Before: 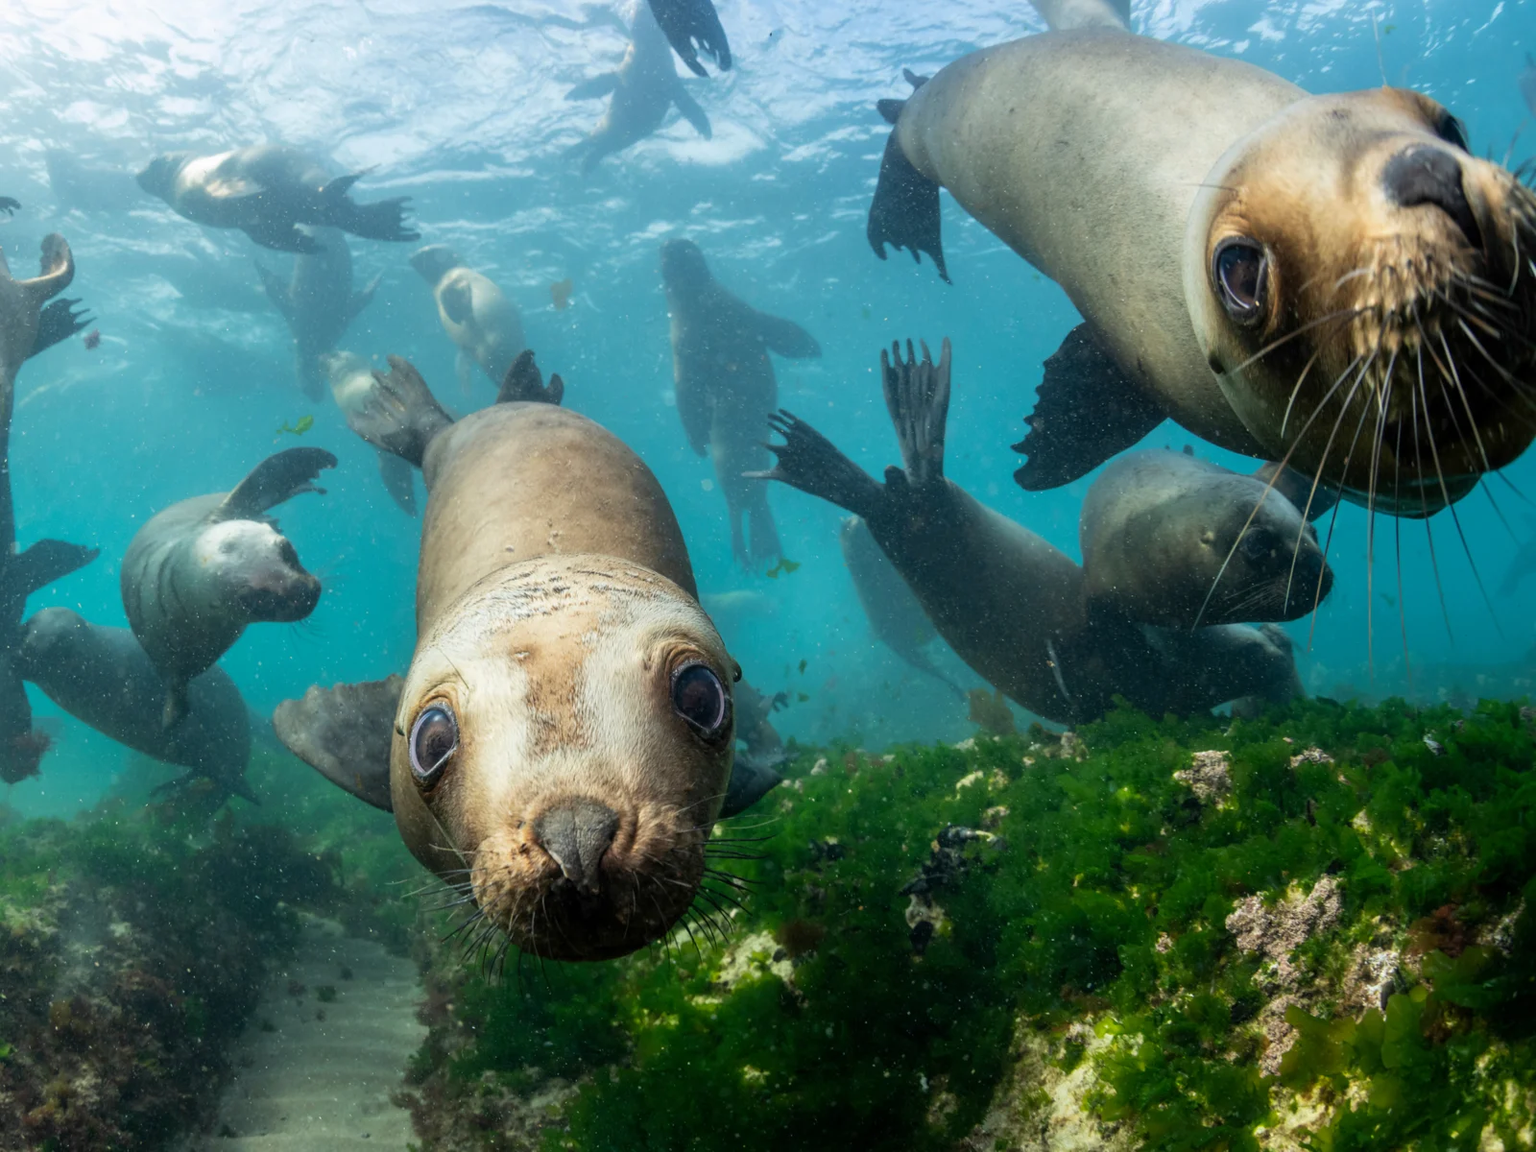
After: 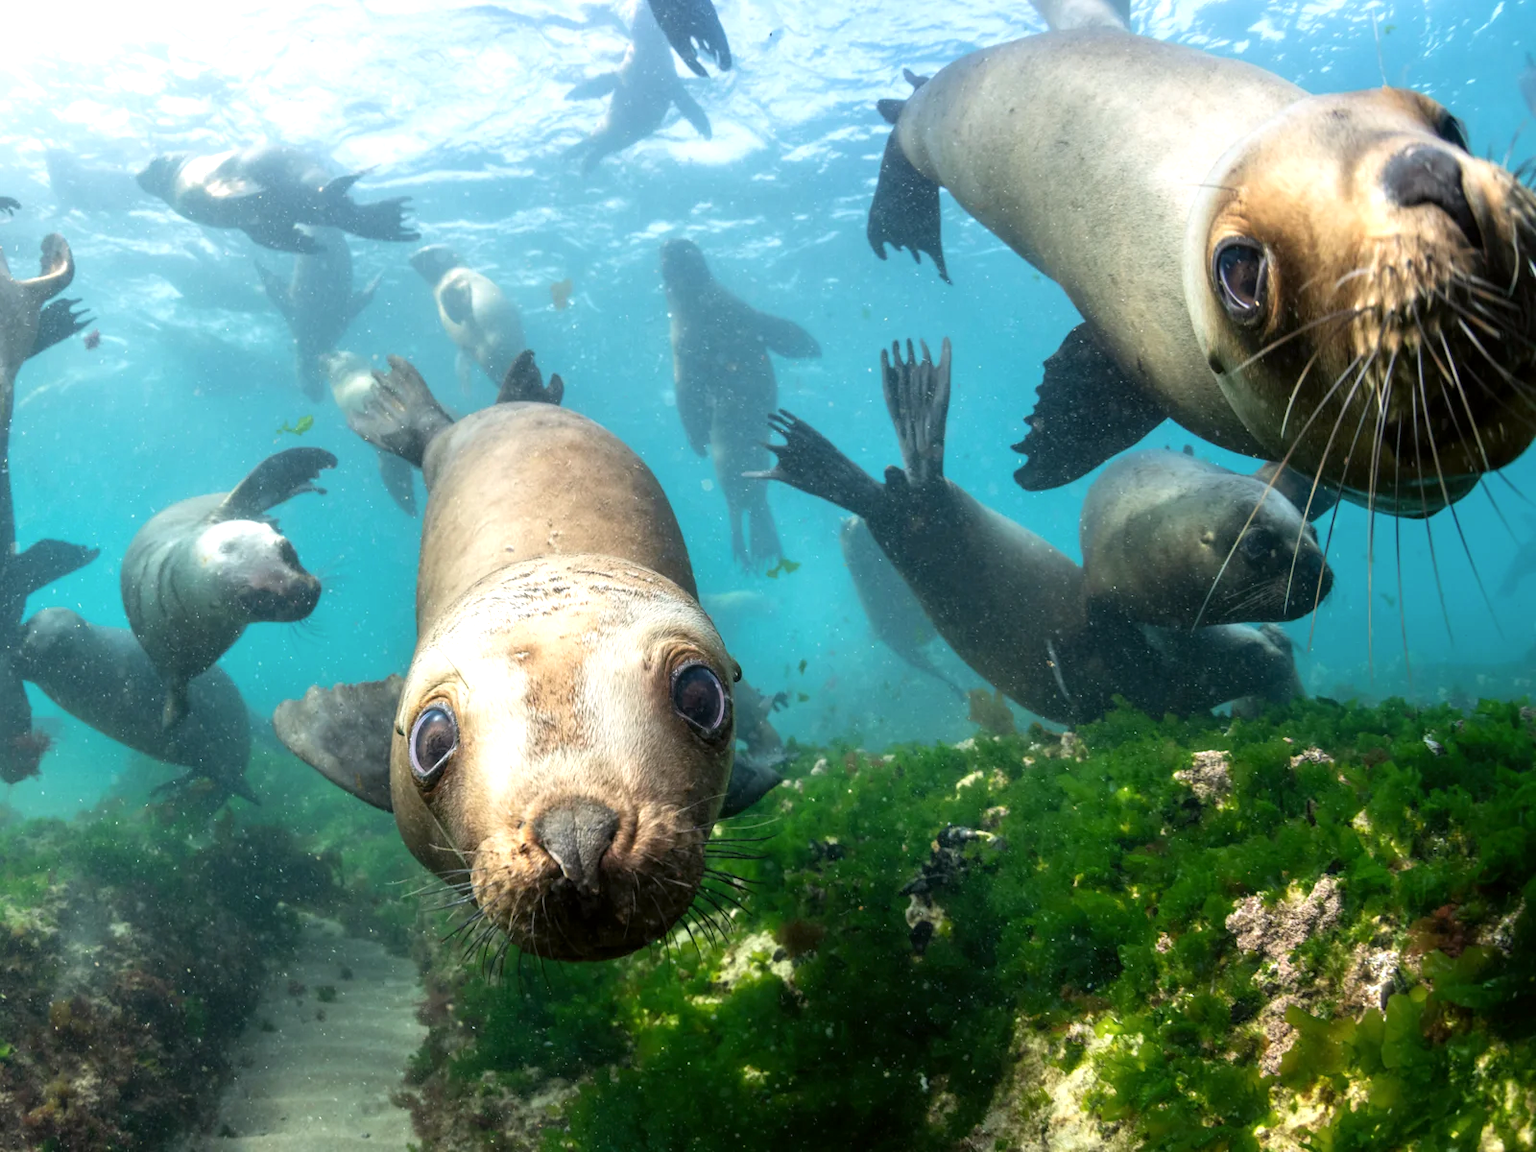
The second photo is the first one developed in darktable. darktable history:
color correction: highlights a* 2.94, highlights b* -1.03, shadows a* -0.095, shadows b* 1.89, saturation 0.976
exposure: exposure 0.608 EV, compensate exposure bias true, compensate highlight preservation false
